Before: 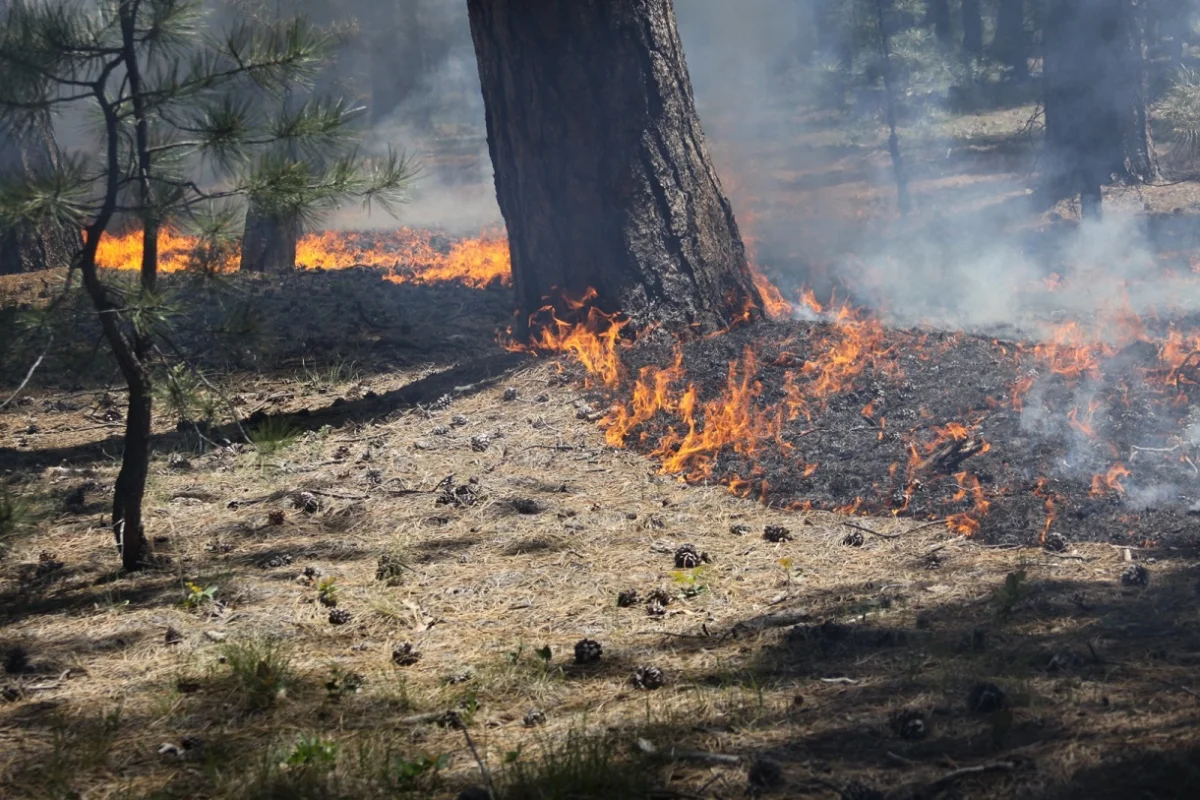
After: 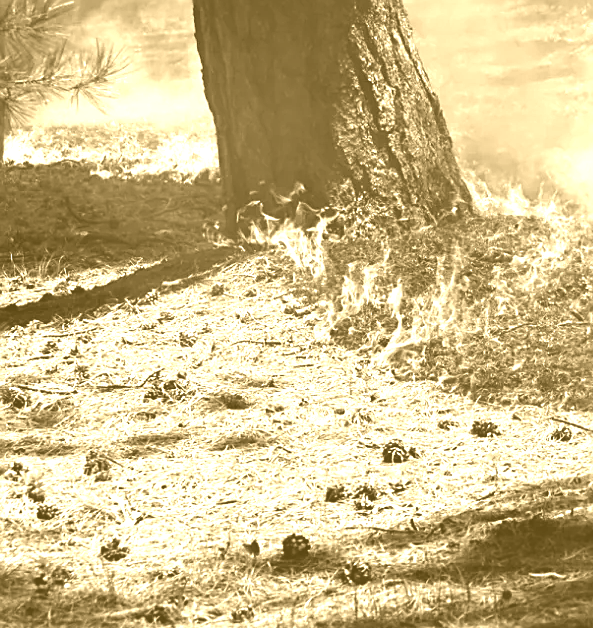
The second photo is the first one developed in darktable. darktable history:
crop and rotate: angle 0.02°, left 24.353%, top 13.219%, right 26.156%, bottom 8.224%
exposure: black level correction 0, exposure 0.7 EV, compensate exposure bias true, compensate highlight preservation false
sharpen: on, module defaults
tone curve: curves: ch0 [(0, 0) (0.153, 0.06) (1, 1)], color space Lab, linked channels, preserve colors none
colorize: hue 36°, source mix 100%
